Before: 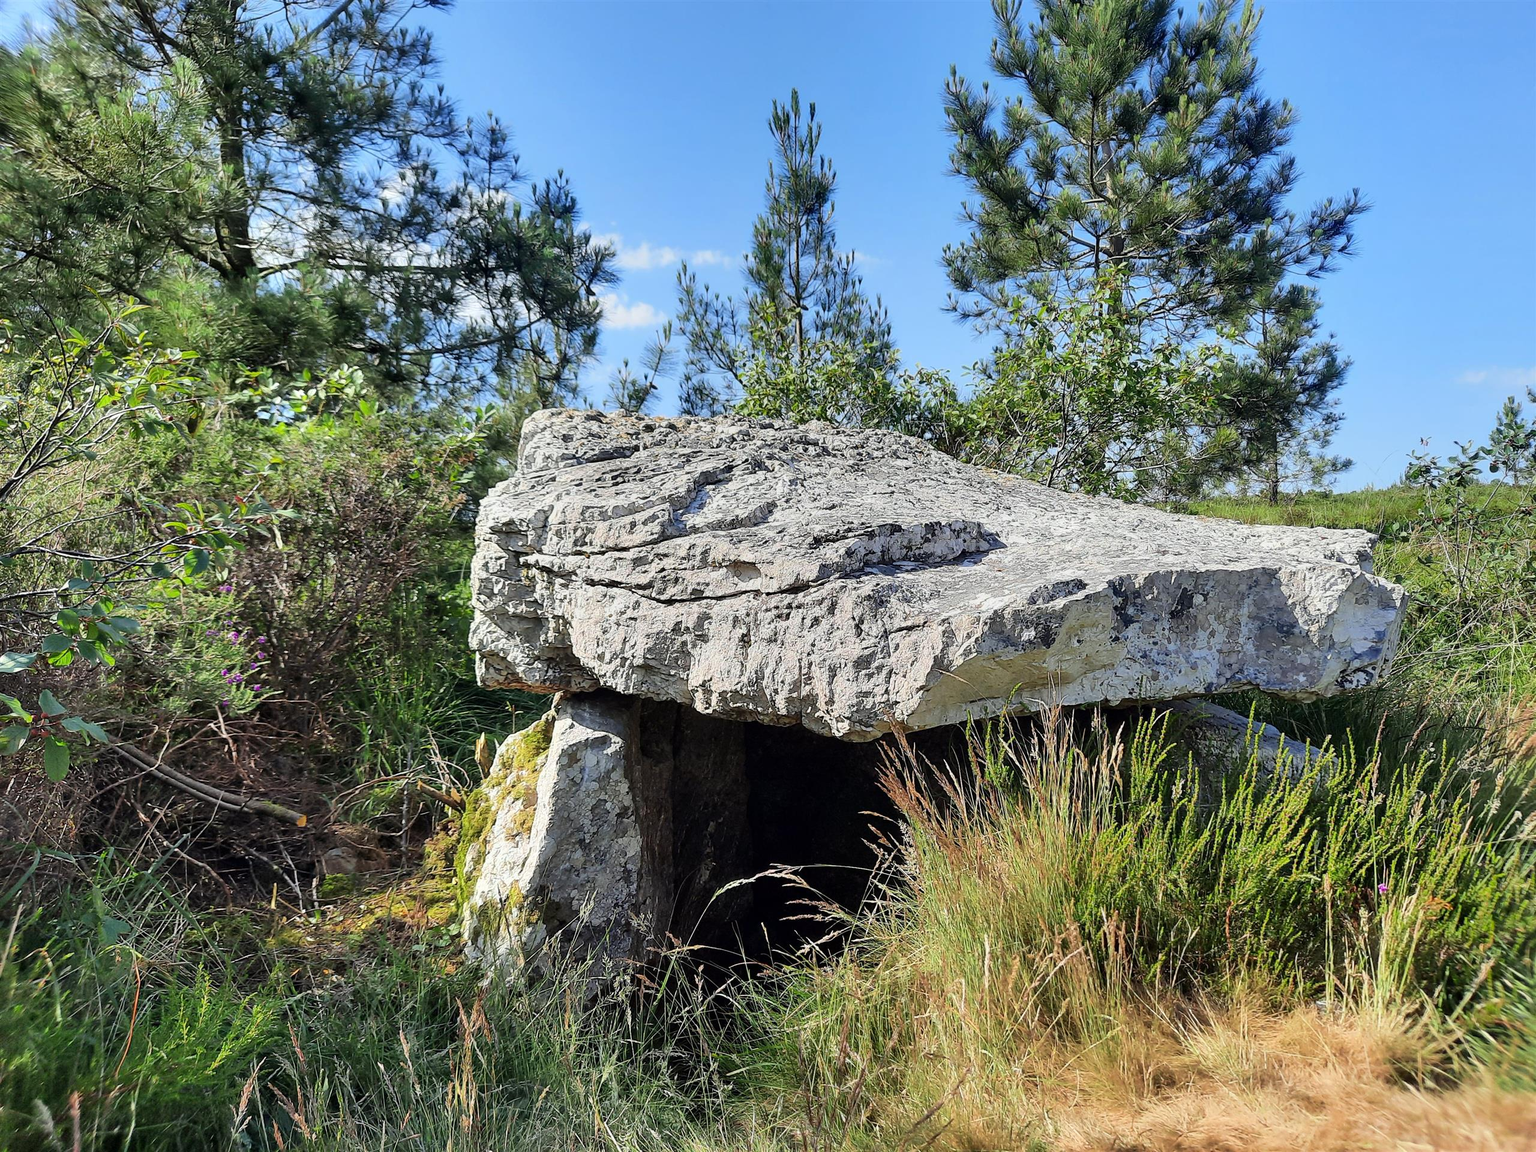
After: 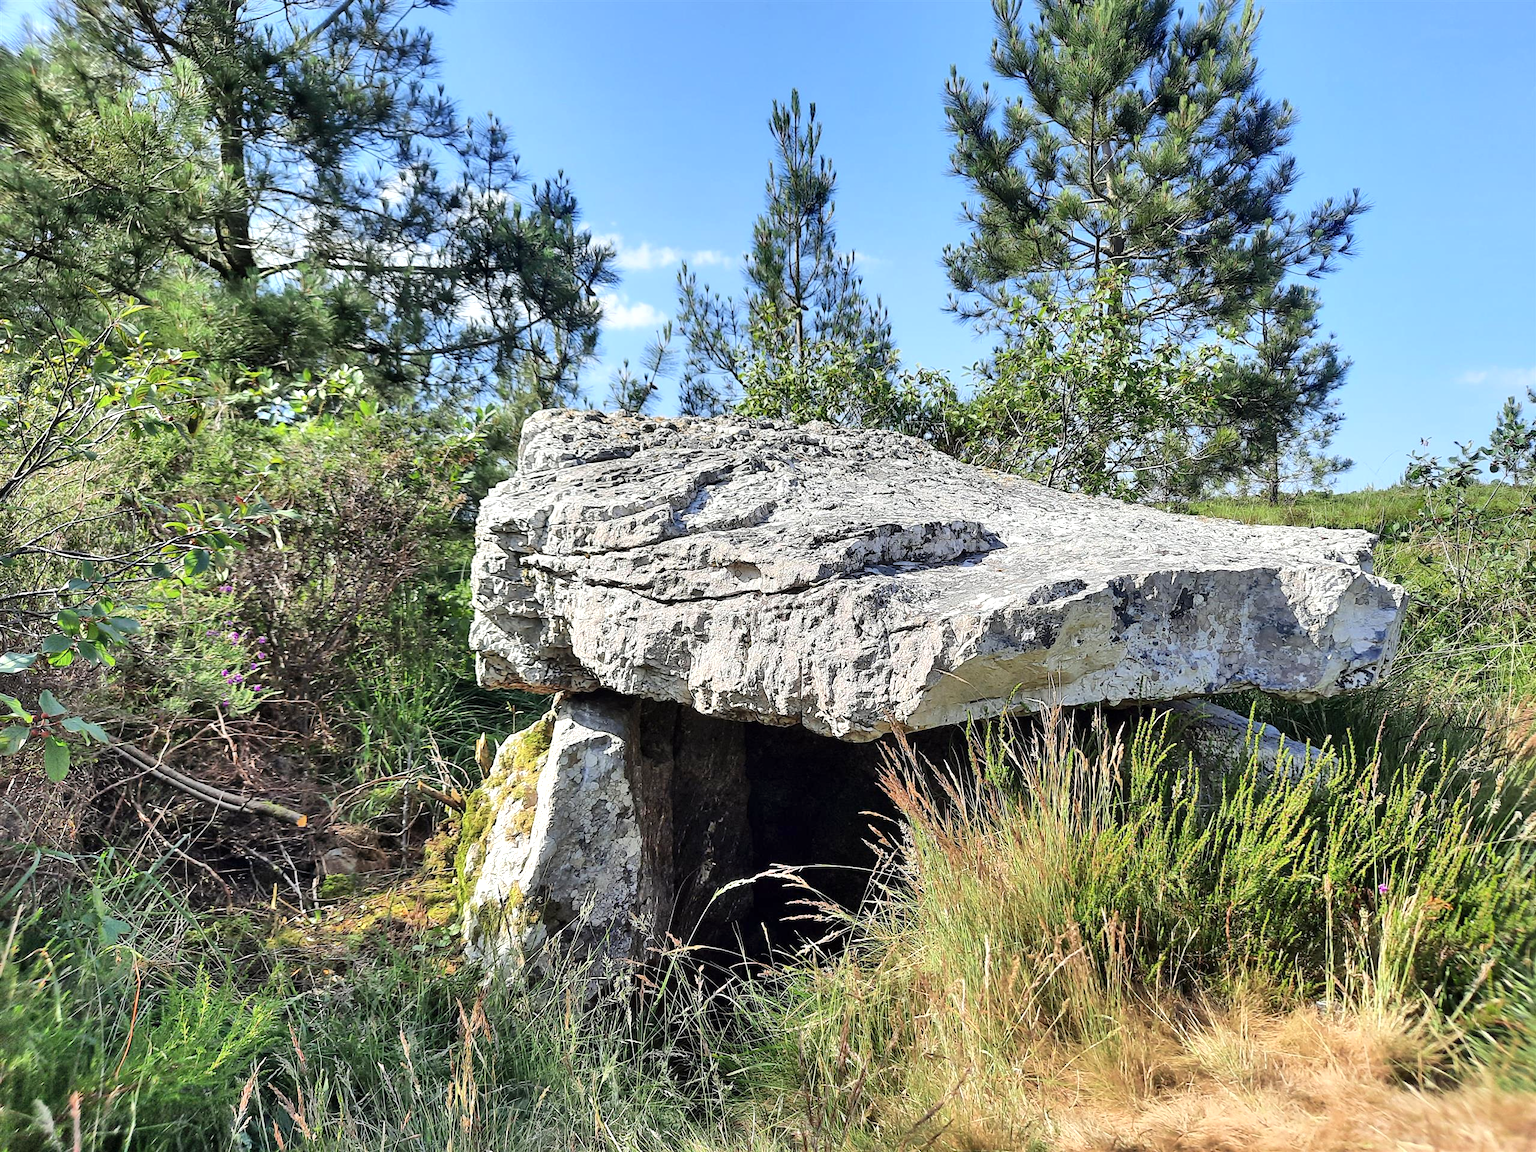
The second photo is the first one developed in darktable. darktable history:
shadows and highlights: radius 113.5, shadows 51.16, white point adjustment 9.15, highlights -5.66, highlights color adjustment 32.95%, soften with gaussian
